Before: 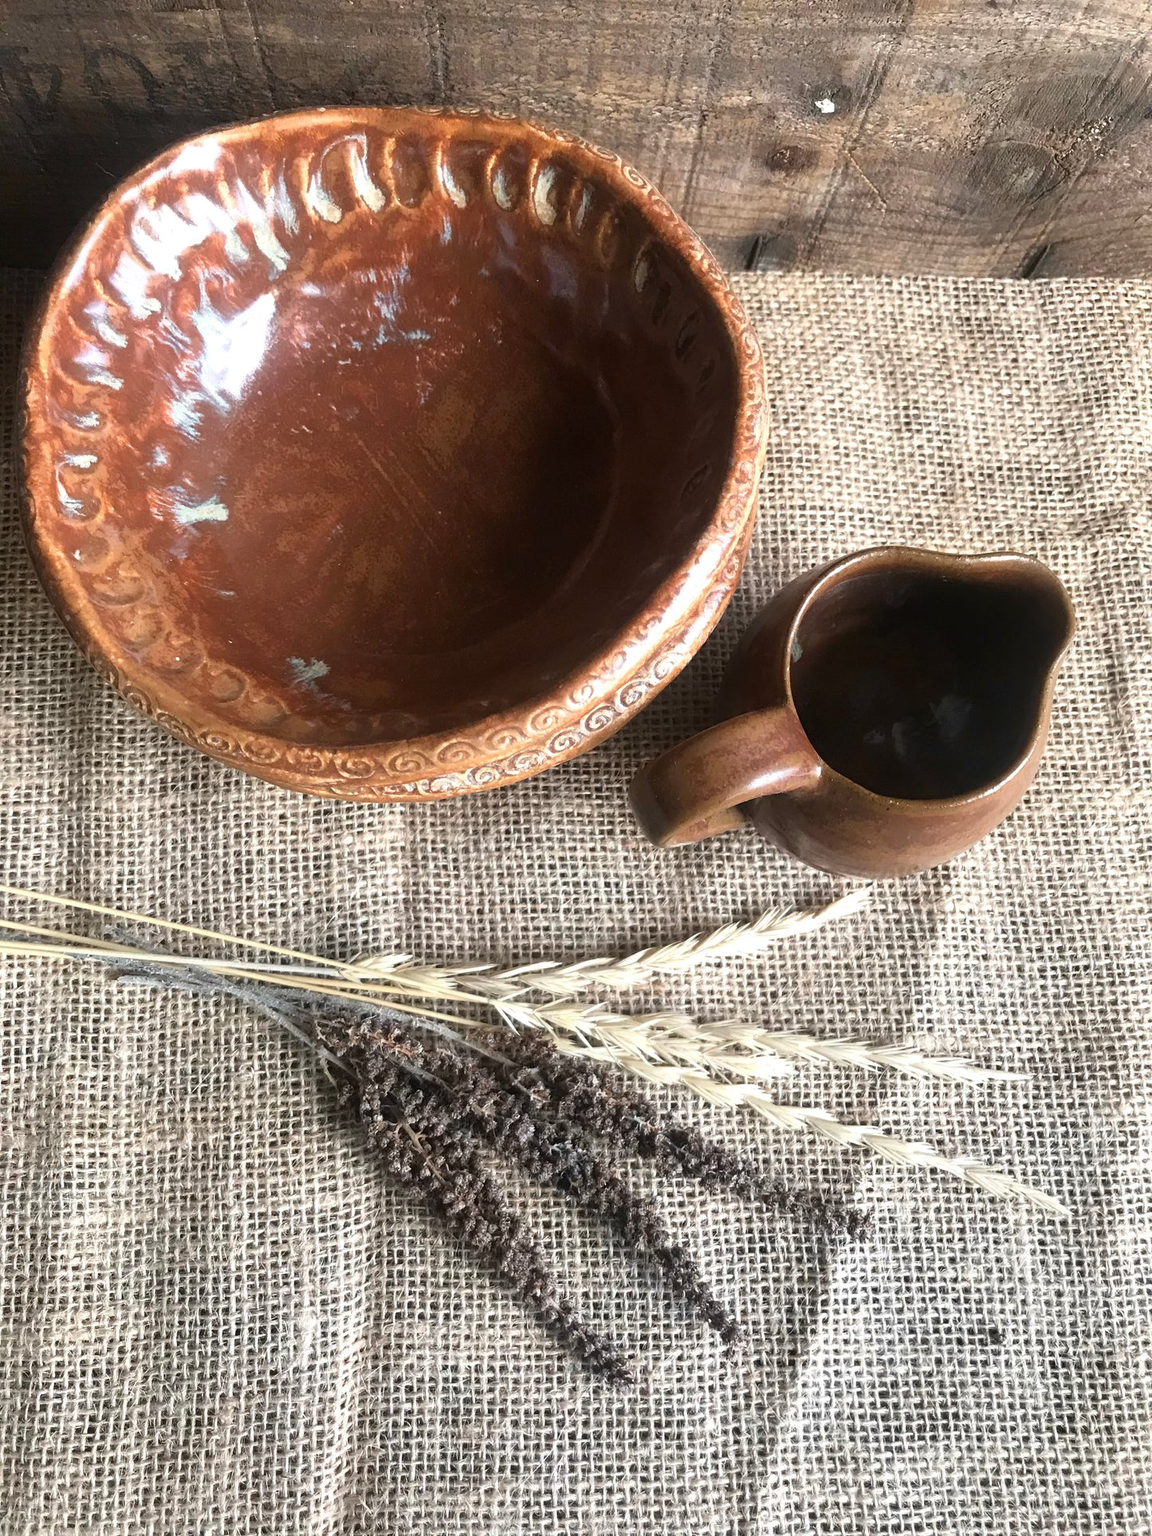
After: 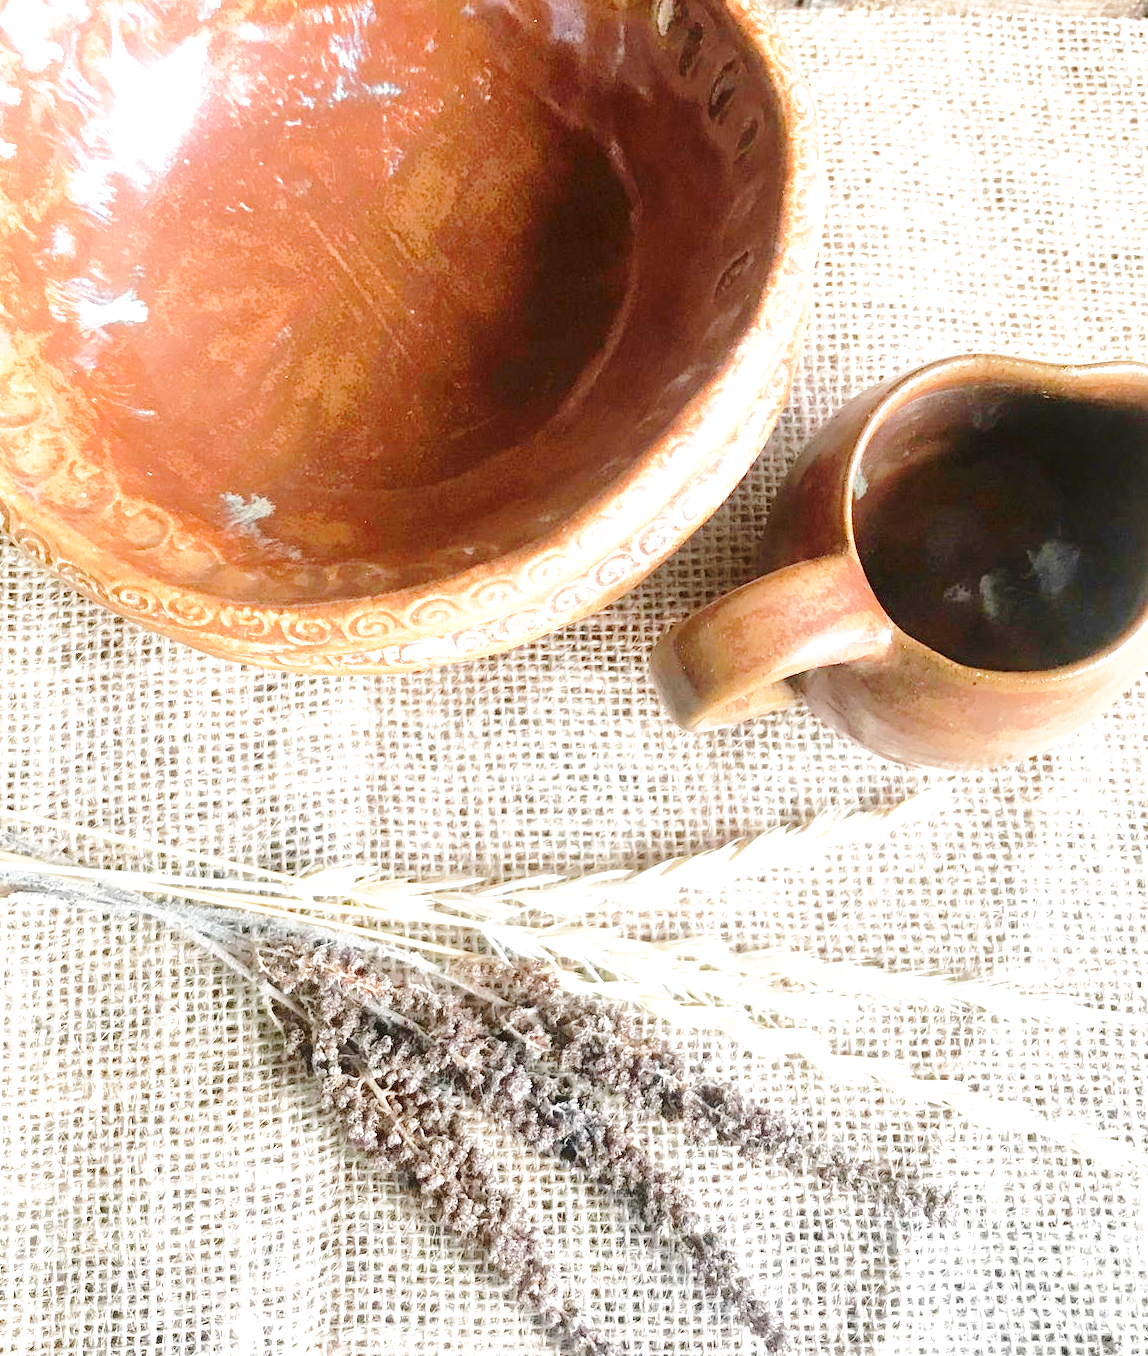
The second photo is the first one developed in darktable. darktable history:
base curve: curves: ch0 [(0, 0) (0.028, 0.03) (0.121, 0.232) (0.46, 0.748) (0.859, 0.968) (1, 1)], preserve colors none
tone equalizer: -8 EV -0.002 EV, -7 EV 0.04 EV, -6 EV -0.008 EV, -5 EV 0.004 EV, -4 EV -0.034 EV, -3 EV -0.234 EV, -2 EV -0.653 EV, -1 EV -0.969 EV, +0 EV -0.964 EV, edges refinement/feathering 500, mask exposure compensation -1.57 EV, preserve details guided filter
exposure: black level correction 0.001, exposure 1.995 EV, compensate exposure bias true, compensate highlight preservation false
crop: left 9.678%, top 17.21%, right 10.864%, bottom 12.371%
